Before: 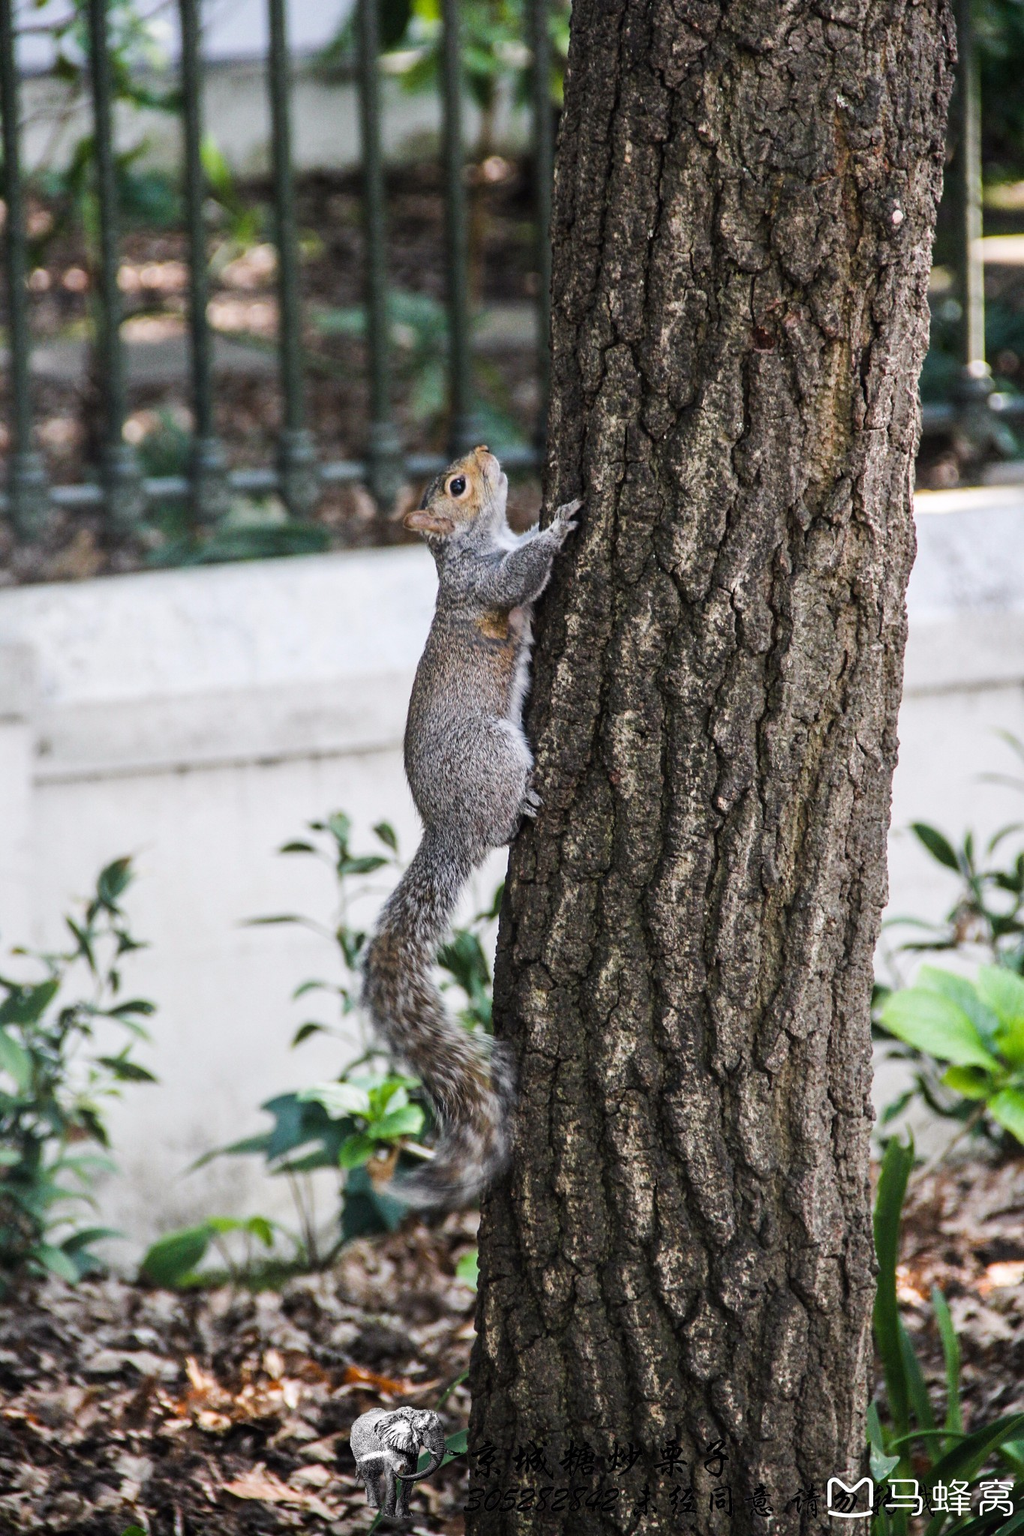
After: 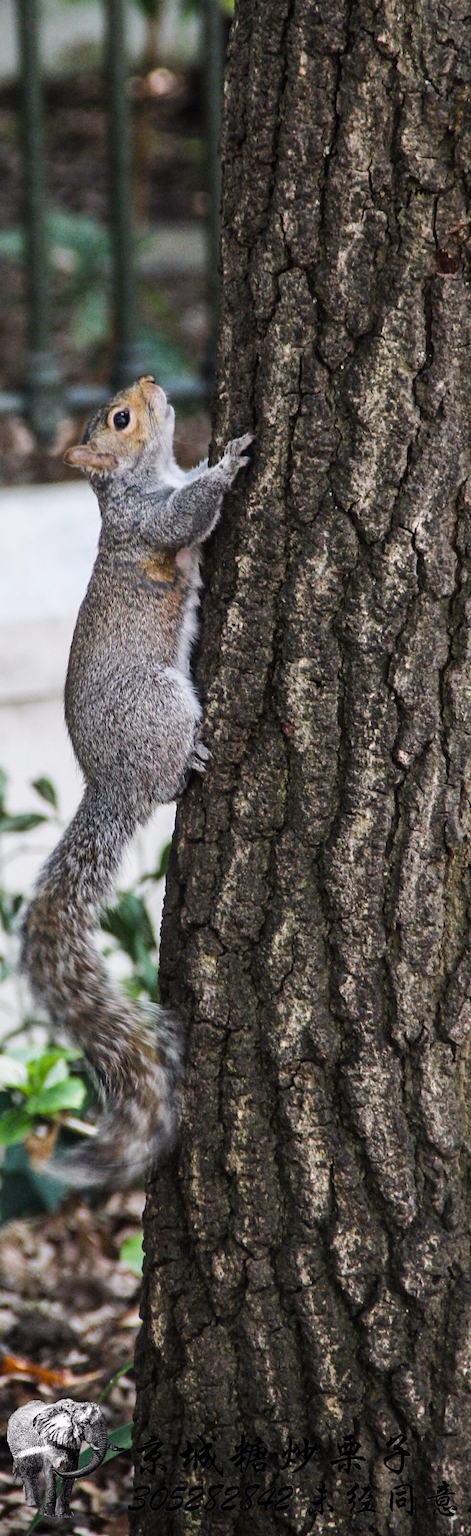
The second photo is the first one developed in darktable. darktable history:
crop: left 33.618%, top 6.052%, right 23.072%
